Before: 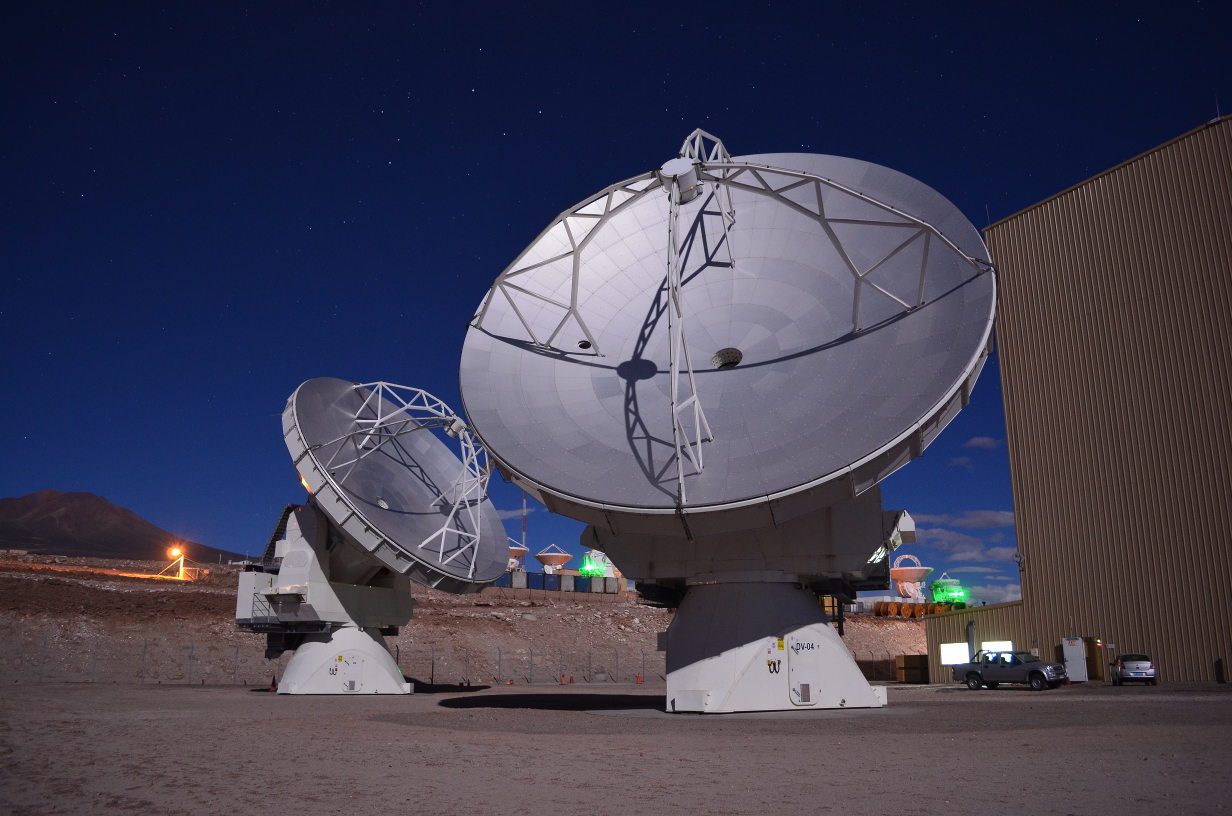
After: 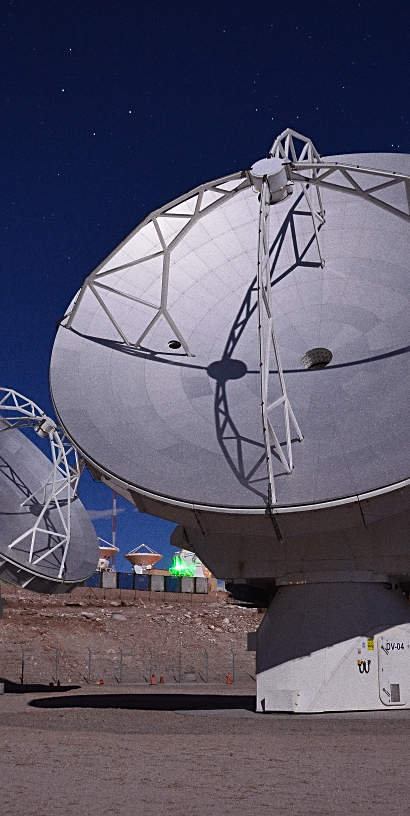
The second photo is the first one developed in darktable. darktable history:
crop: left 33.36%, right 33.36%
grain: coarseness 22.88 ISO
sharpen: on, module defaults
